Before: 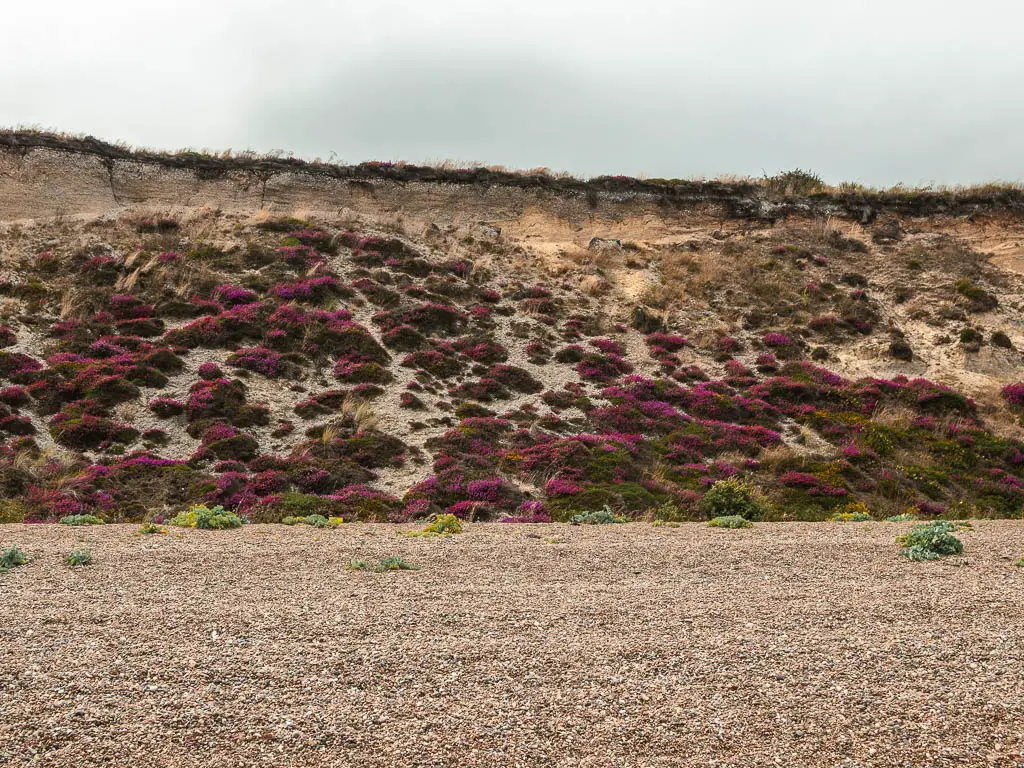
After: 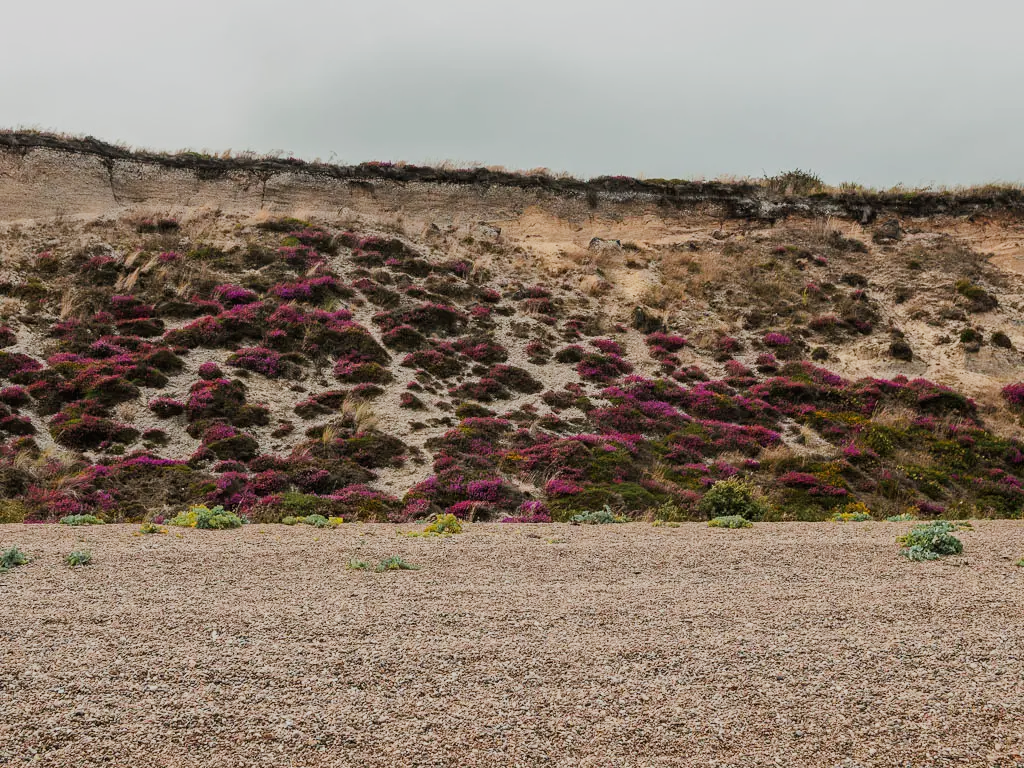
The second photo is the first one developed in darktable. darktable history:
filmic rgb: black relative exposure -7.65 EV, white relative exposure 4.56 EV, hardness 3.61, contrast in shadows safe
